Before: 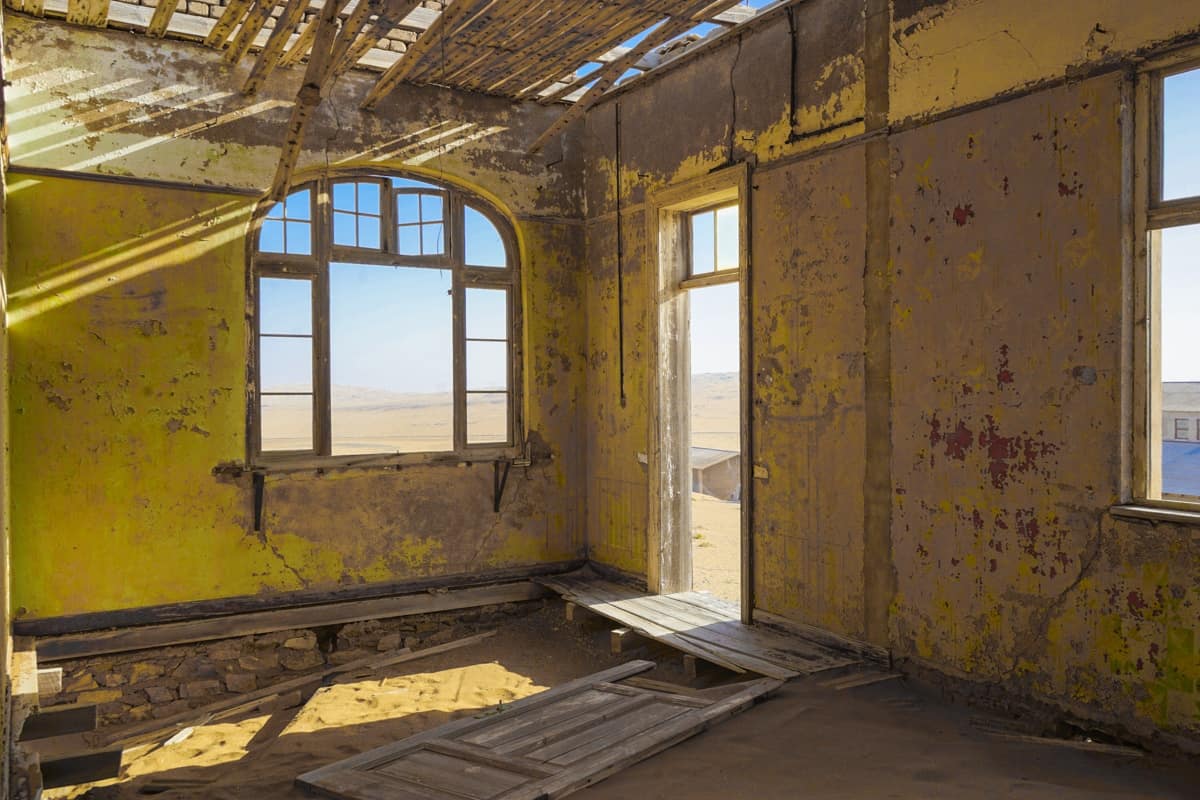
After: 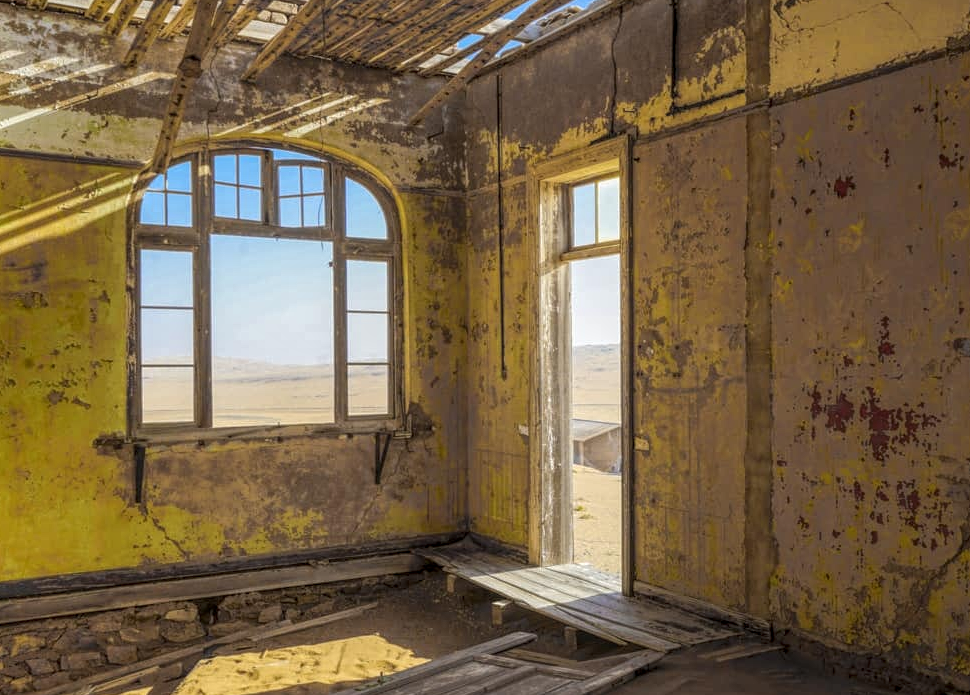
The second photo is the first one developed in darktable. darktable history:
crop: left 9.992%, top 3.564%, right 9.17%, bottom 9.546%
local contrast: highlights 74%, shadows 55%, detail 177%, midtone range 0.207
